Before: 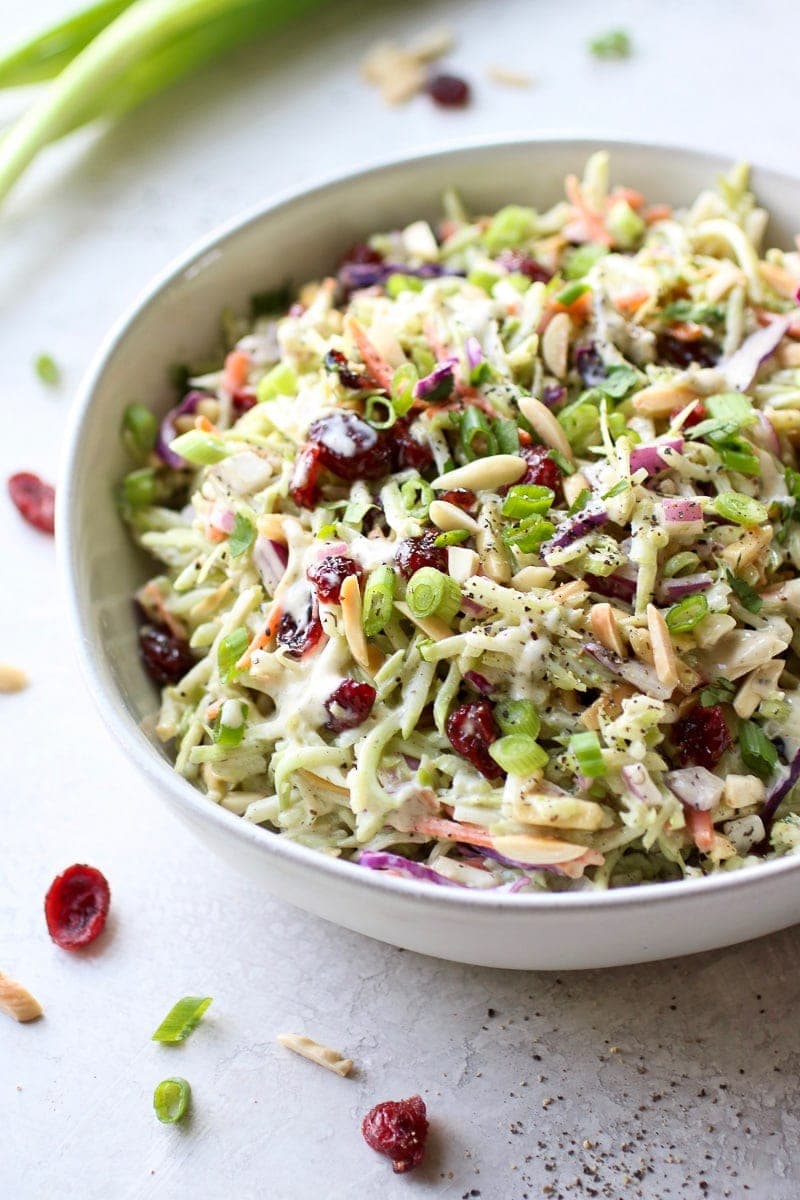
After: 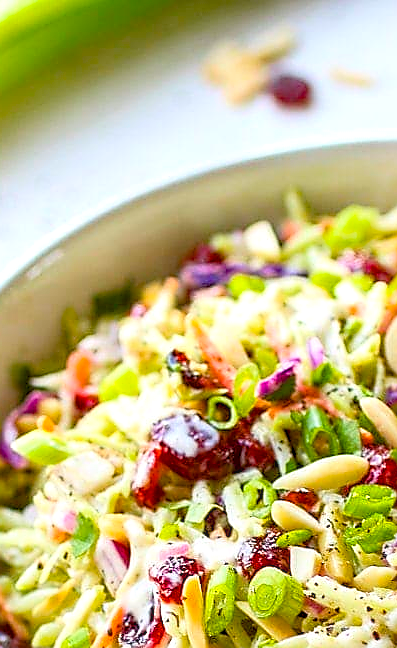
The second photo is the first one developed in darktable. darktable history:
crop: left 19.782%, right 30.476%, bottom 45.967%
base curve: curves: ch0 [(0, 0) (0.303, 0.277) (1, 1)], preserve colors none
local contrast: on, module defaults
exposure: black level correction 0.001, exposure 0.499 EV, compensate highlight preservation false
shadows and highlights: shadows -29.04, highlights 29.65, highlights color adjustment 73.8%
color balance rgb: linear chroma grading › global chroma 8.993%, perceptual saturation grading › global saturation 38.863%, perceptual brilliance grading › global brilliance 10.533%, contrast -29.575%
sharpen: radius 1.41, amount 1.261, threshold 0.784
